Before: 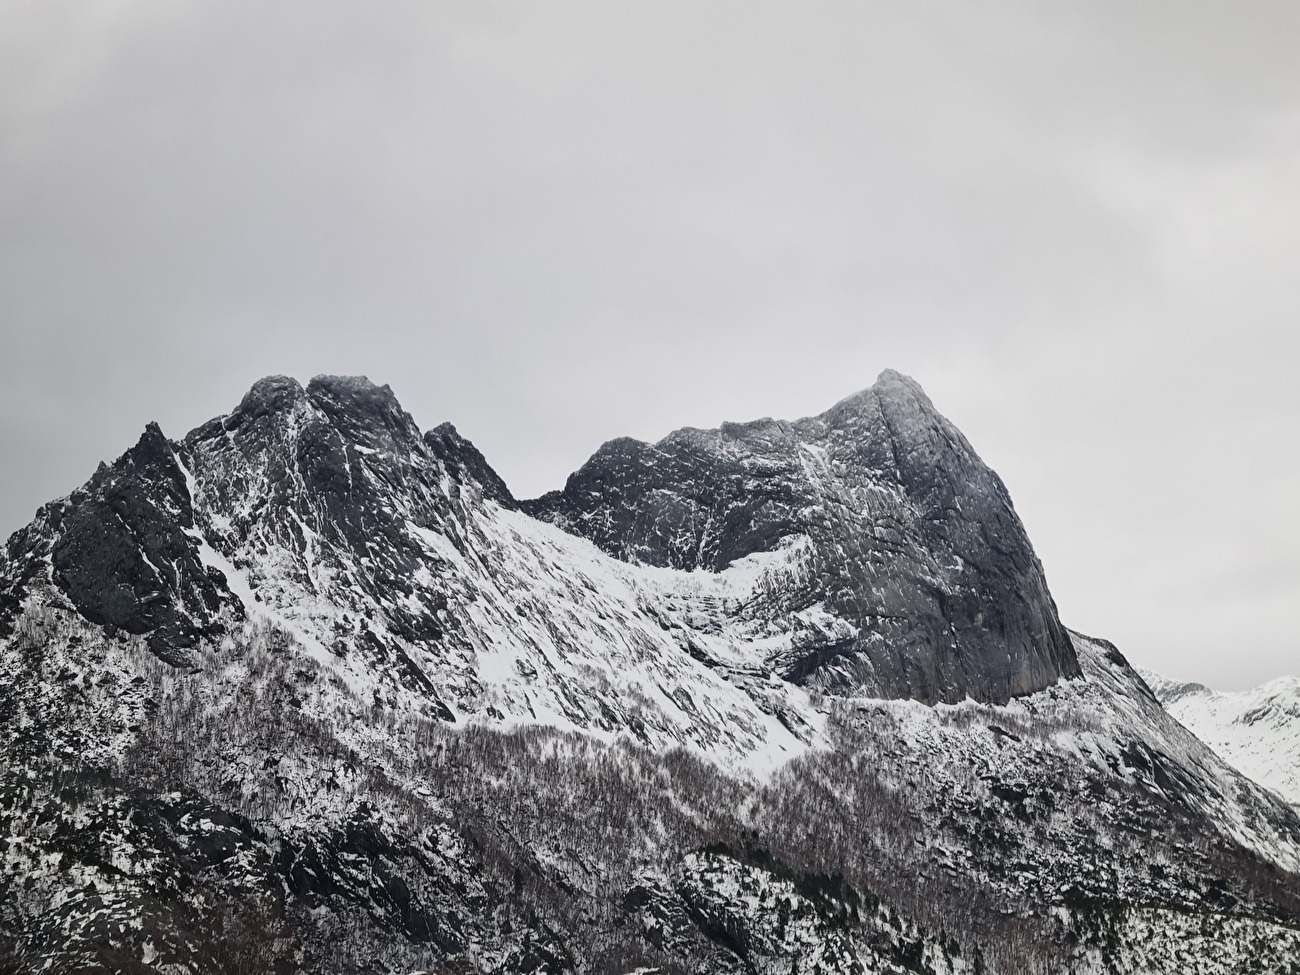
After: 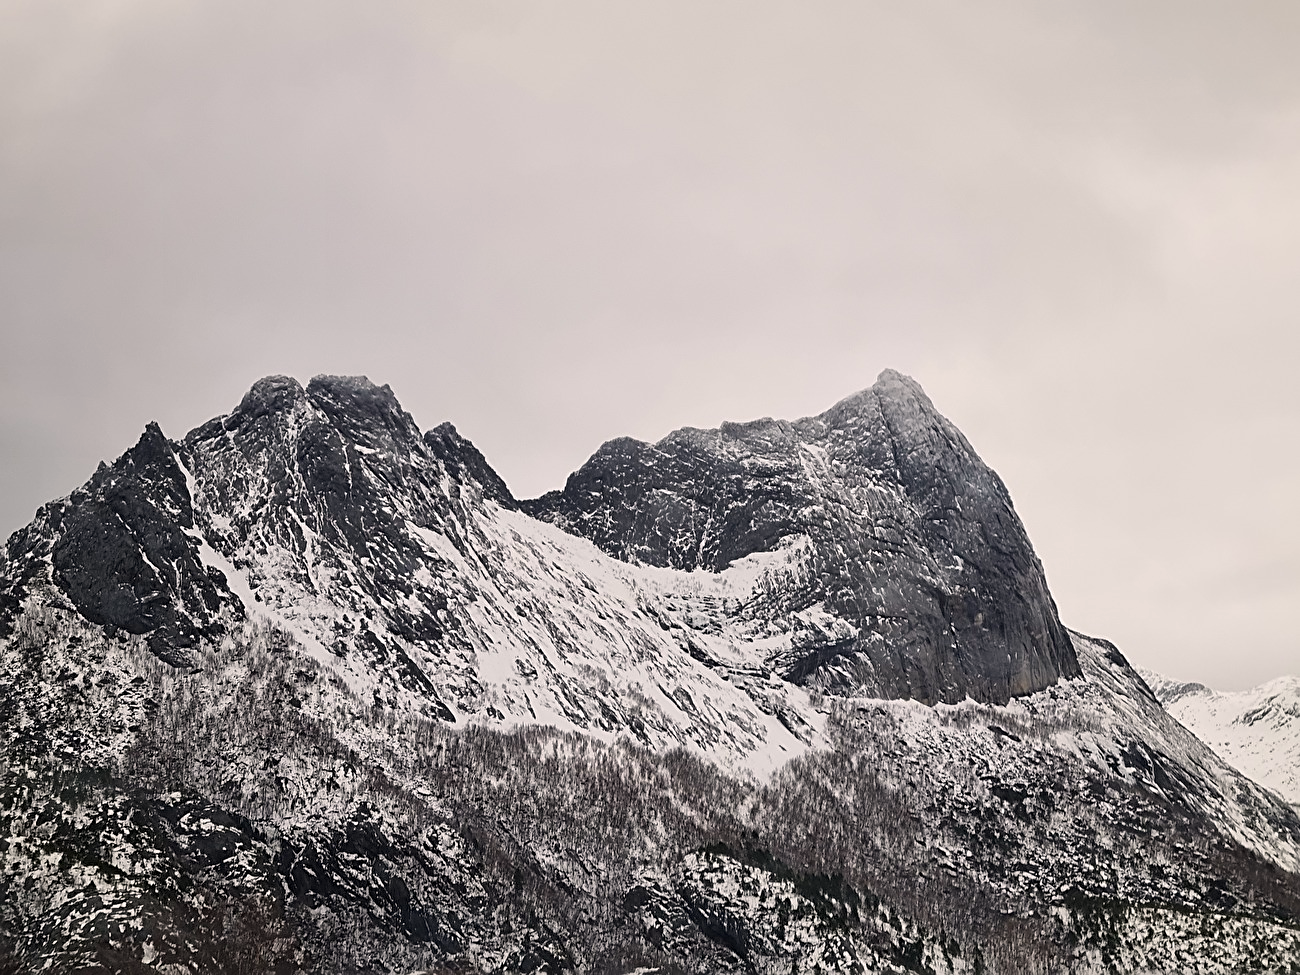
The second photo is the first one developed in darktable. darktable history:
color correction: highlights a* 3.84, highlights b* 5.07
sharpen: on, module defaults
